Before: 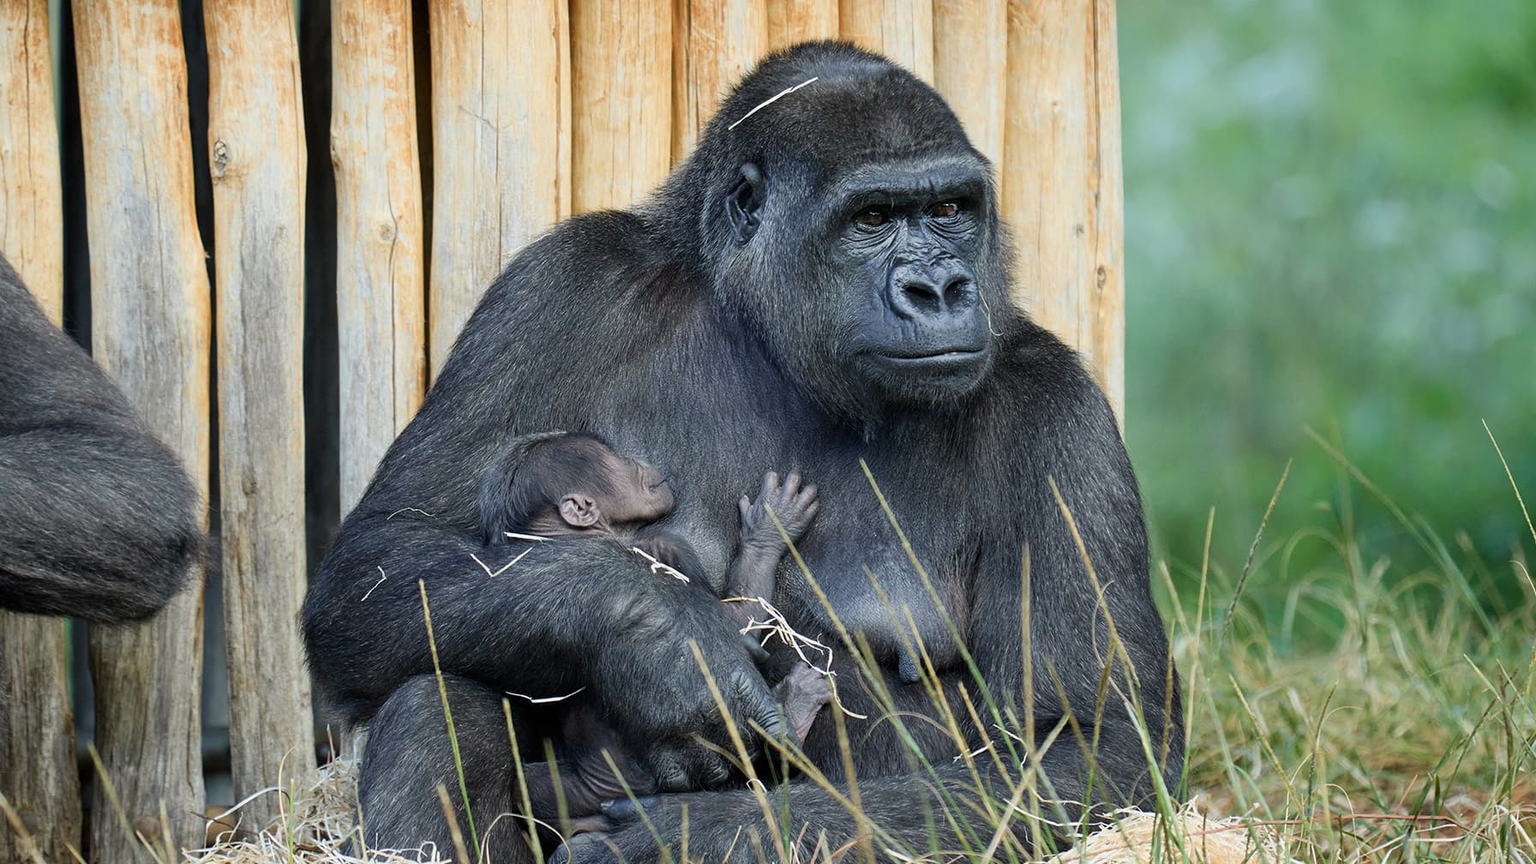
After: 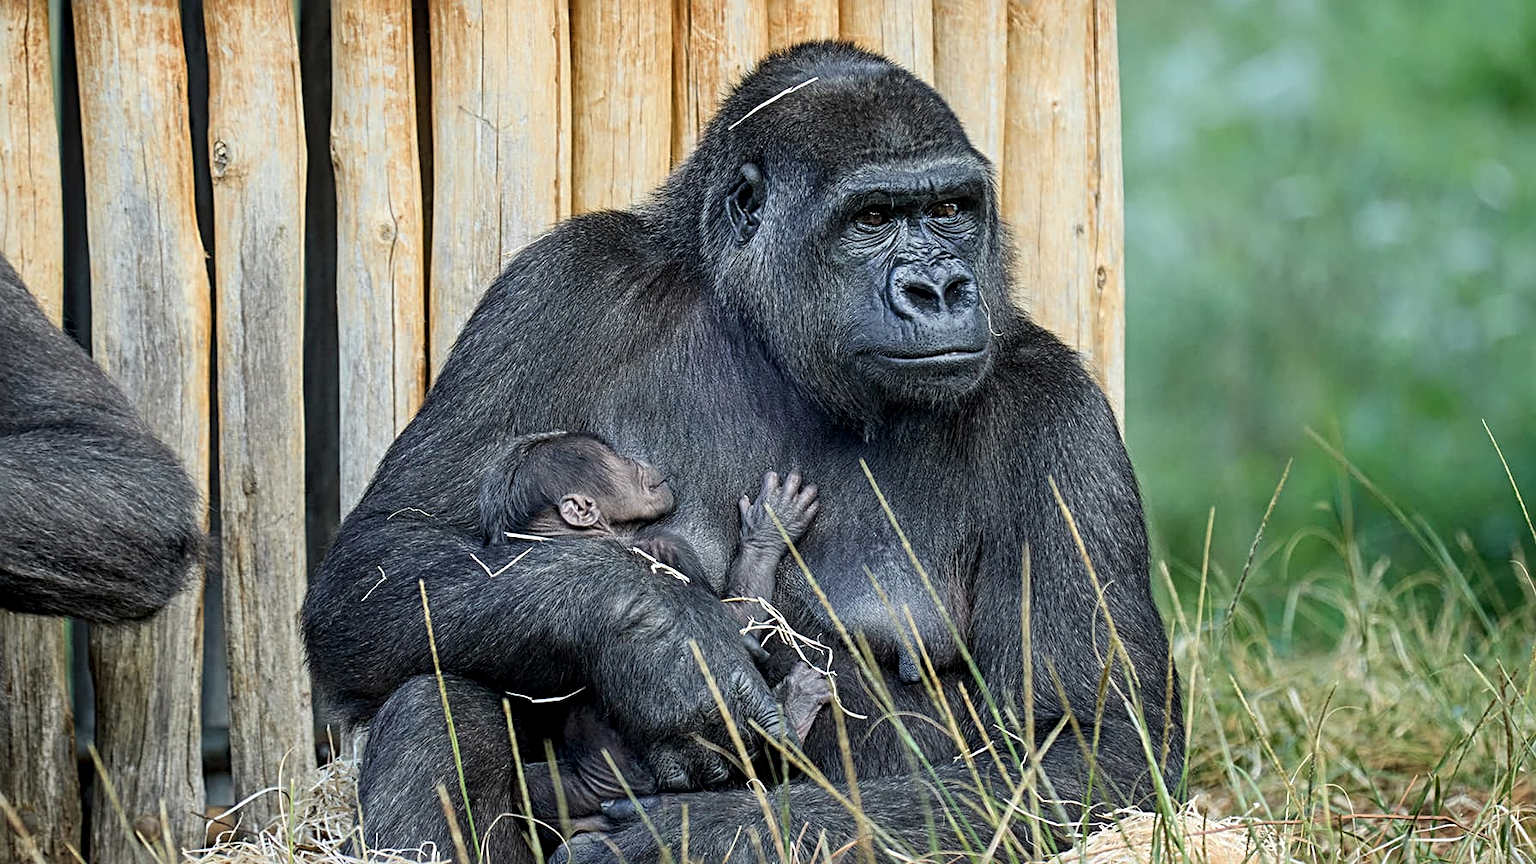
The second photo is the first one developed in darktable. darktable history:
local contrast: on, module defaults
sharpen: radius 4
